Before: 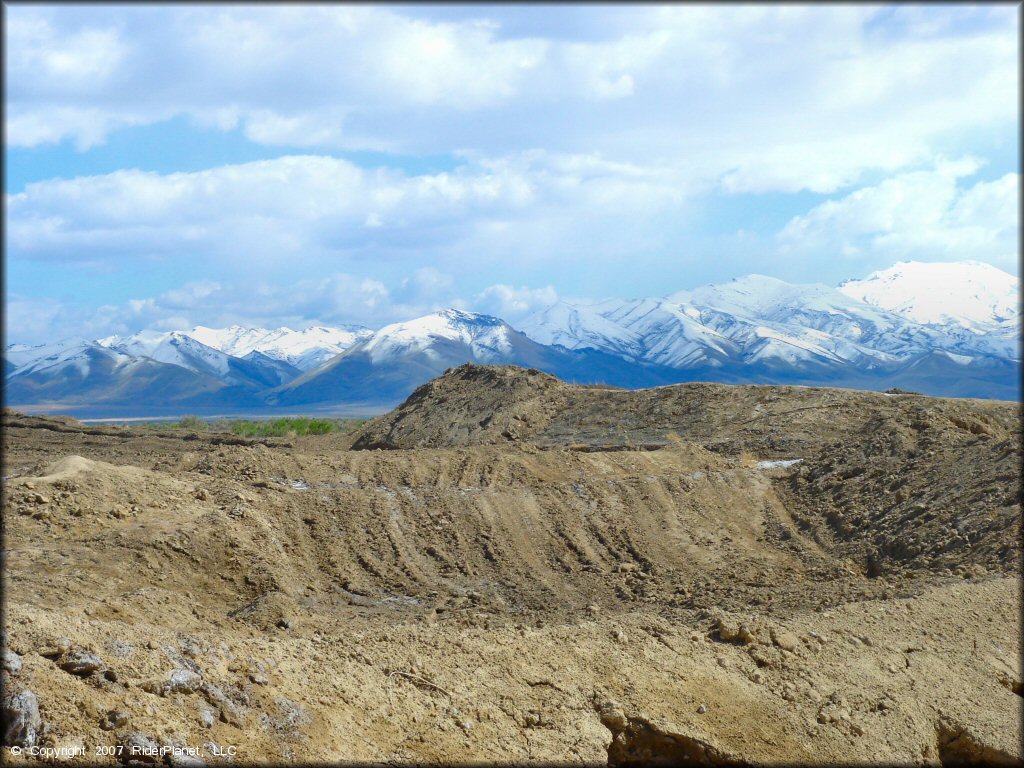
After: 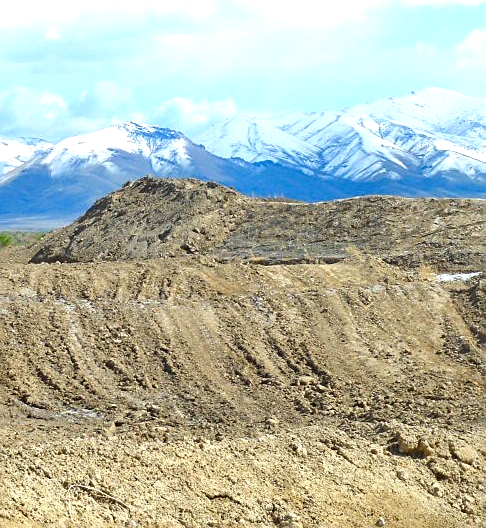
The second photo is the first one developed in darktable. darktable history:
sharpen: on, module defaults
crop: left 31.399%, top 24.381%, right 20.27%, bottom 6.373%
exposure: black level correction 0, exposure 0.701 EV, compensate exposure bias true, compensate highlight preservation false
